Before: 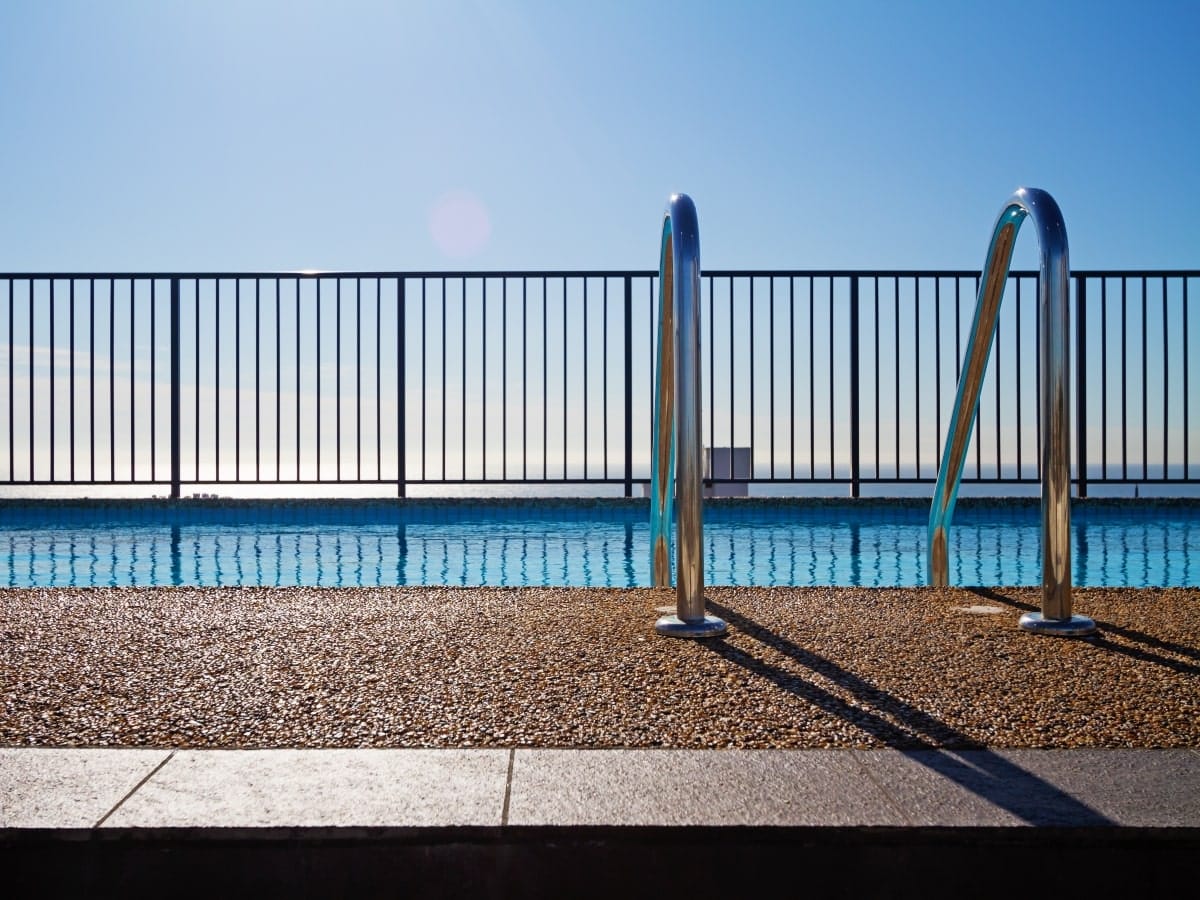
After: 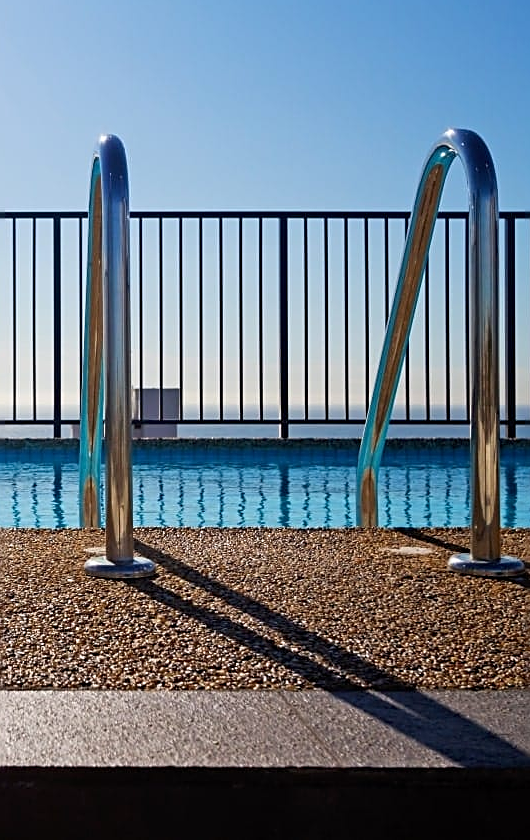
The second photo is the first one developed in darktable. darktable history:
sharpen: on, module defaults
crop: left 47.628%, top 6.643%, right 7.874%
exposure: black level correction 0.001, exposure 0.014 EV, compensate highlight preservation false
